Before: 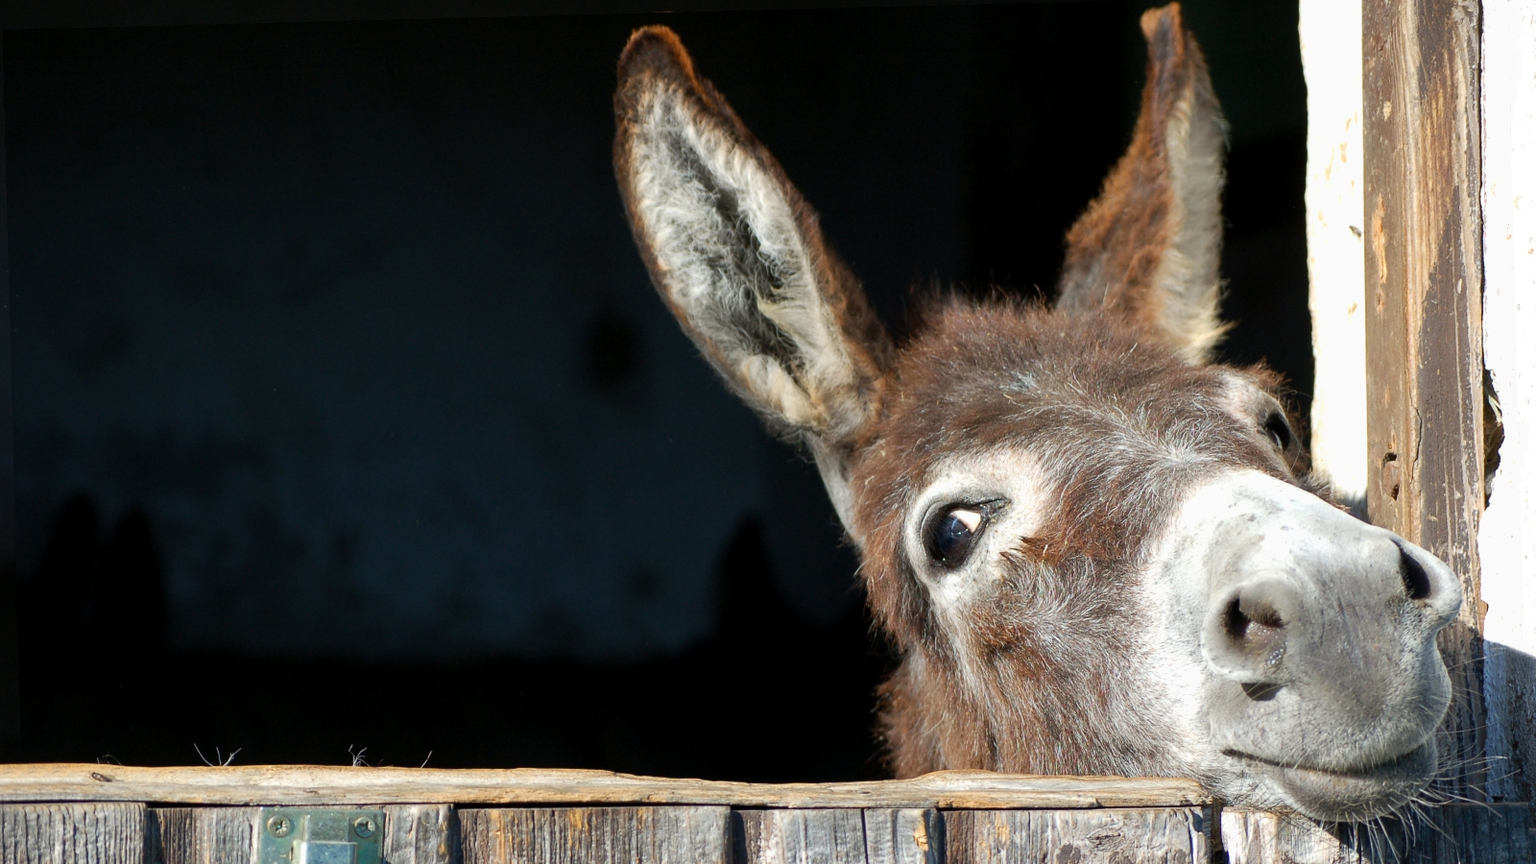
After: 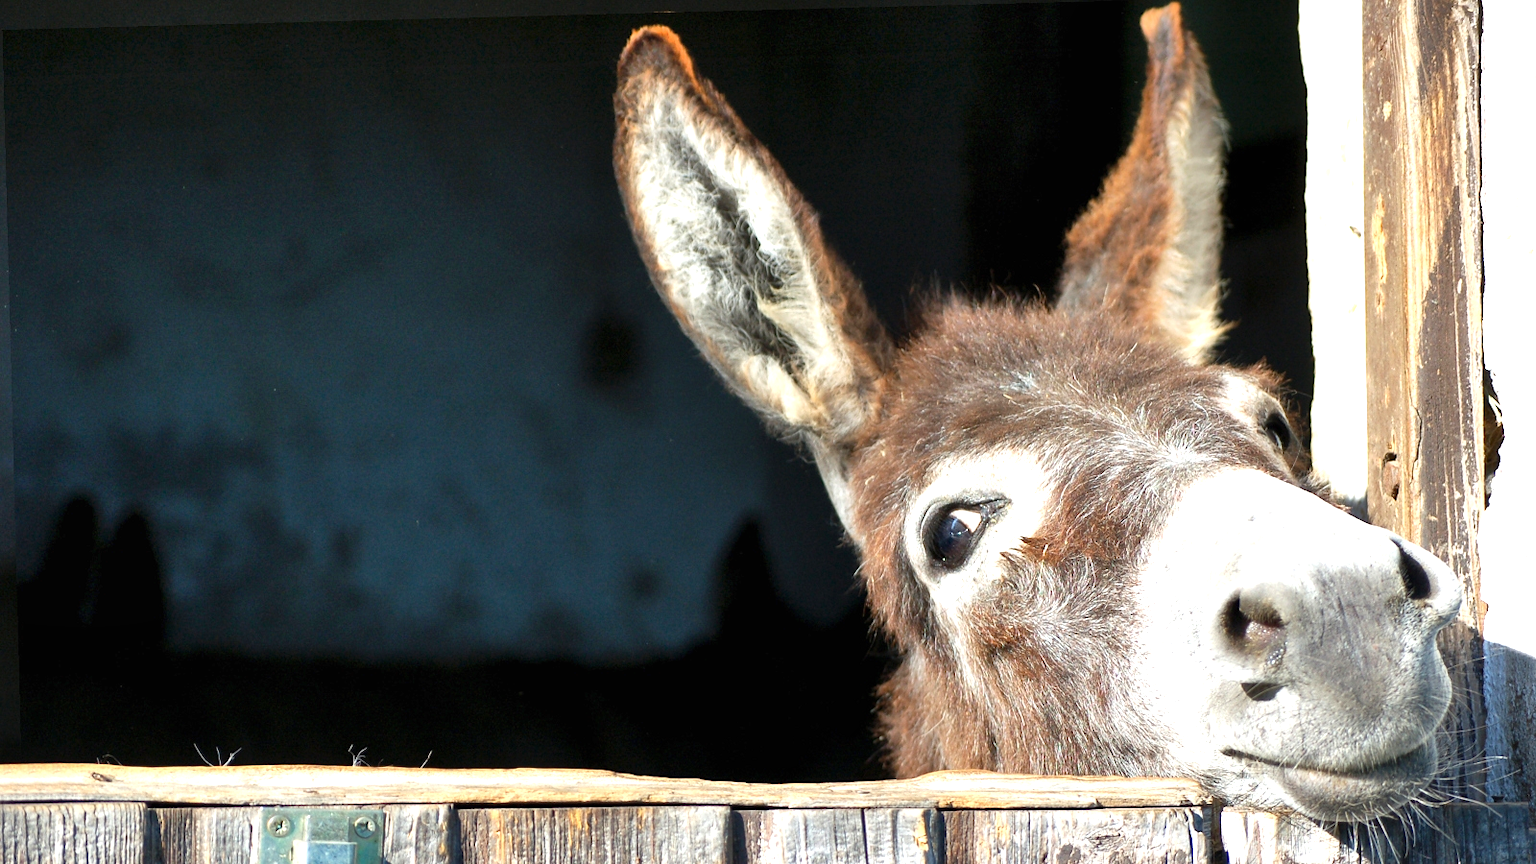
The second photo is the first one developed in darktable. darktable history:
exposure: black level correction 0, exposure 0.877 EV, compensate exposure bias true, compensate highlight preservation false
shadows and highlights: shadows 52.34, highlights -28.23, soften with gaussian
